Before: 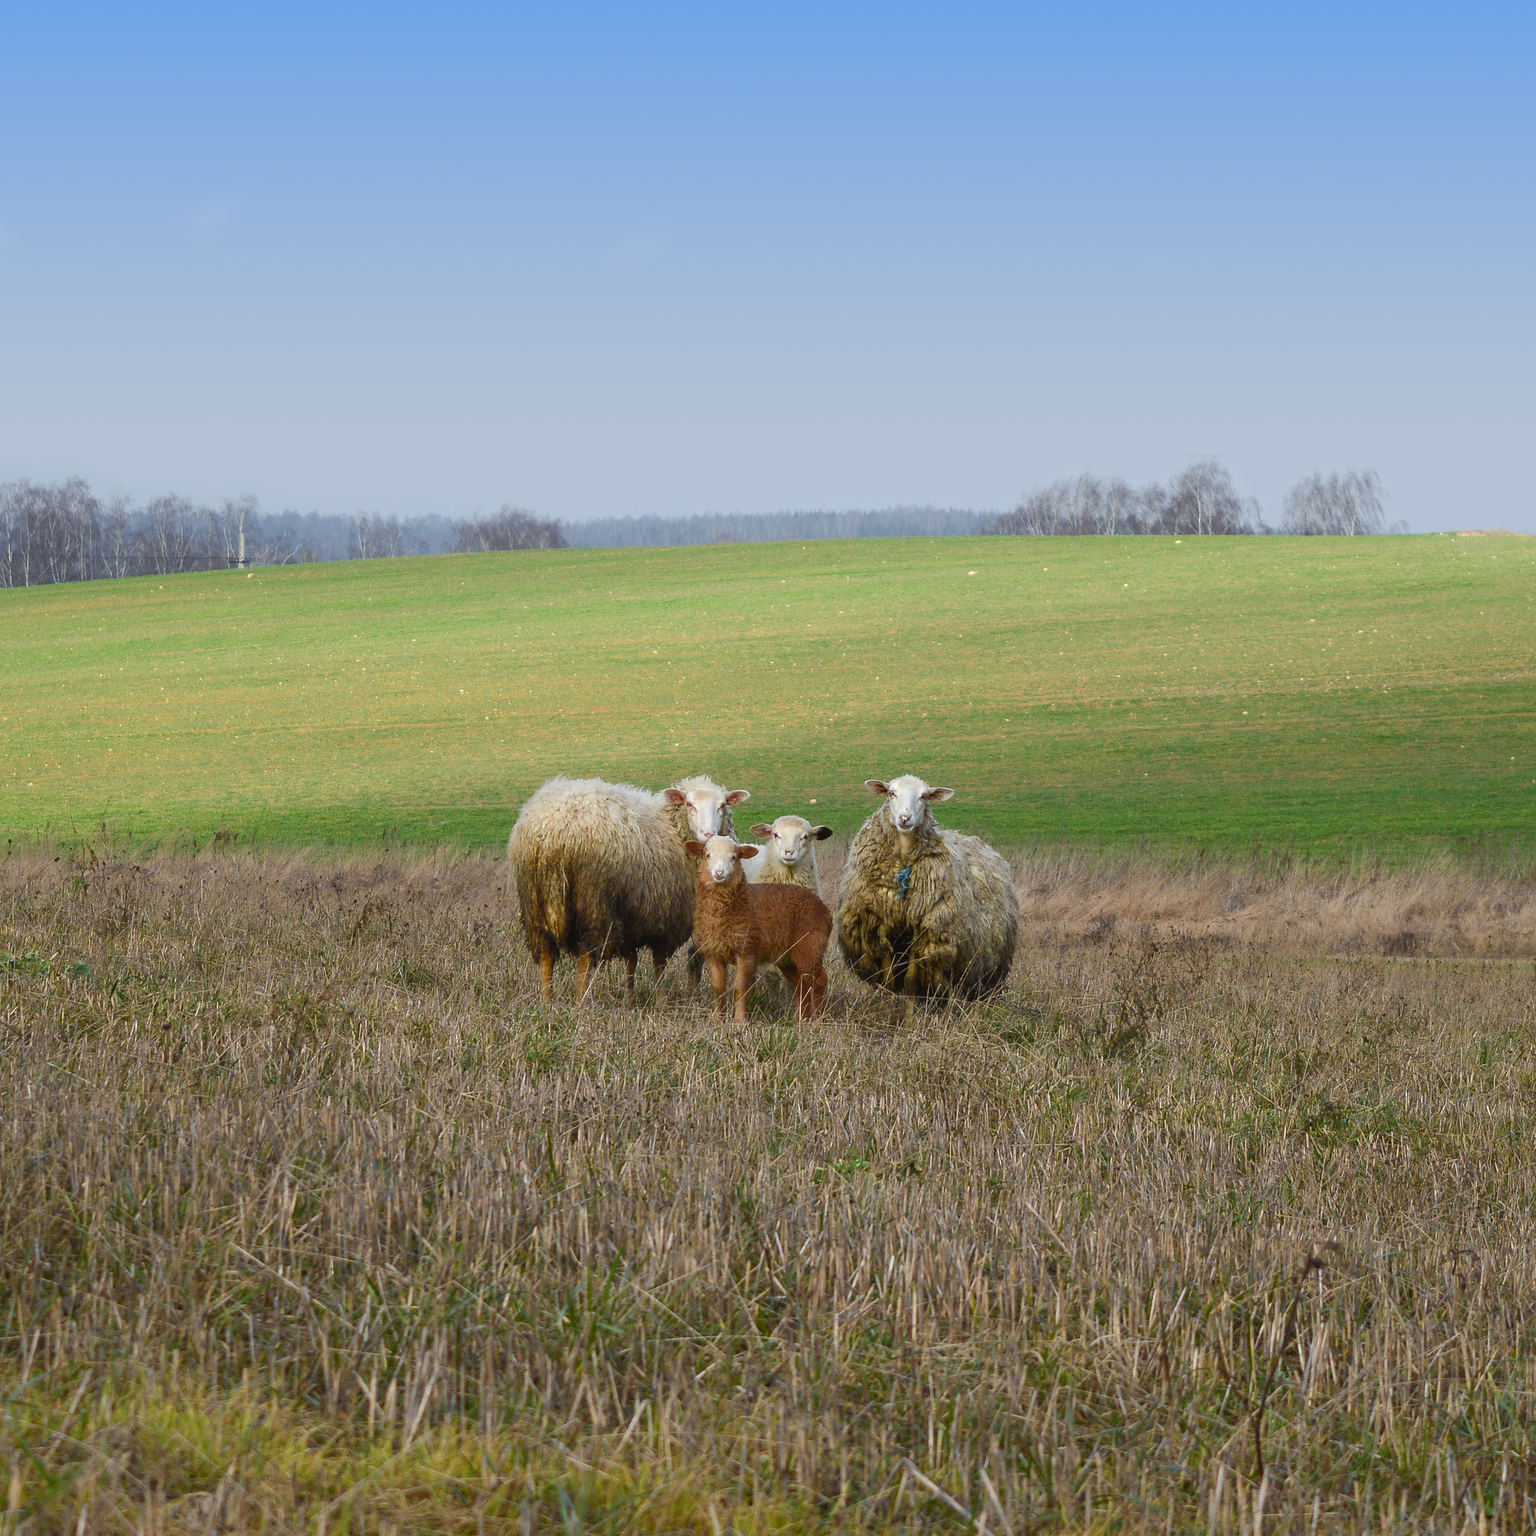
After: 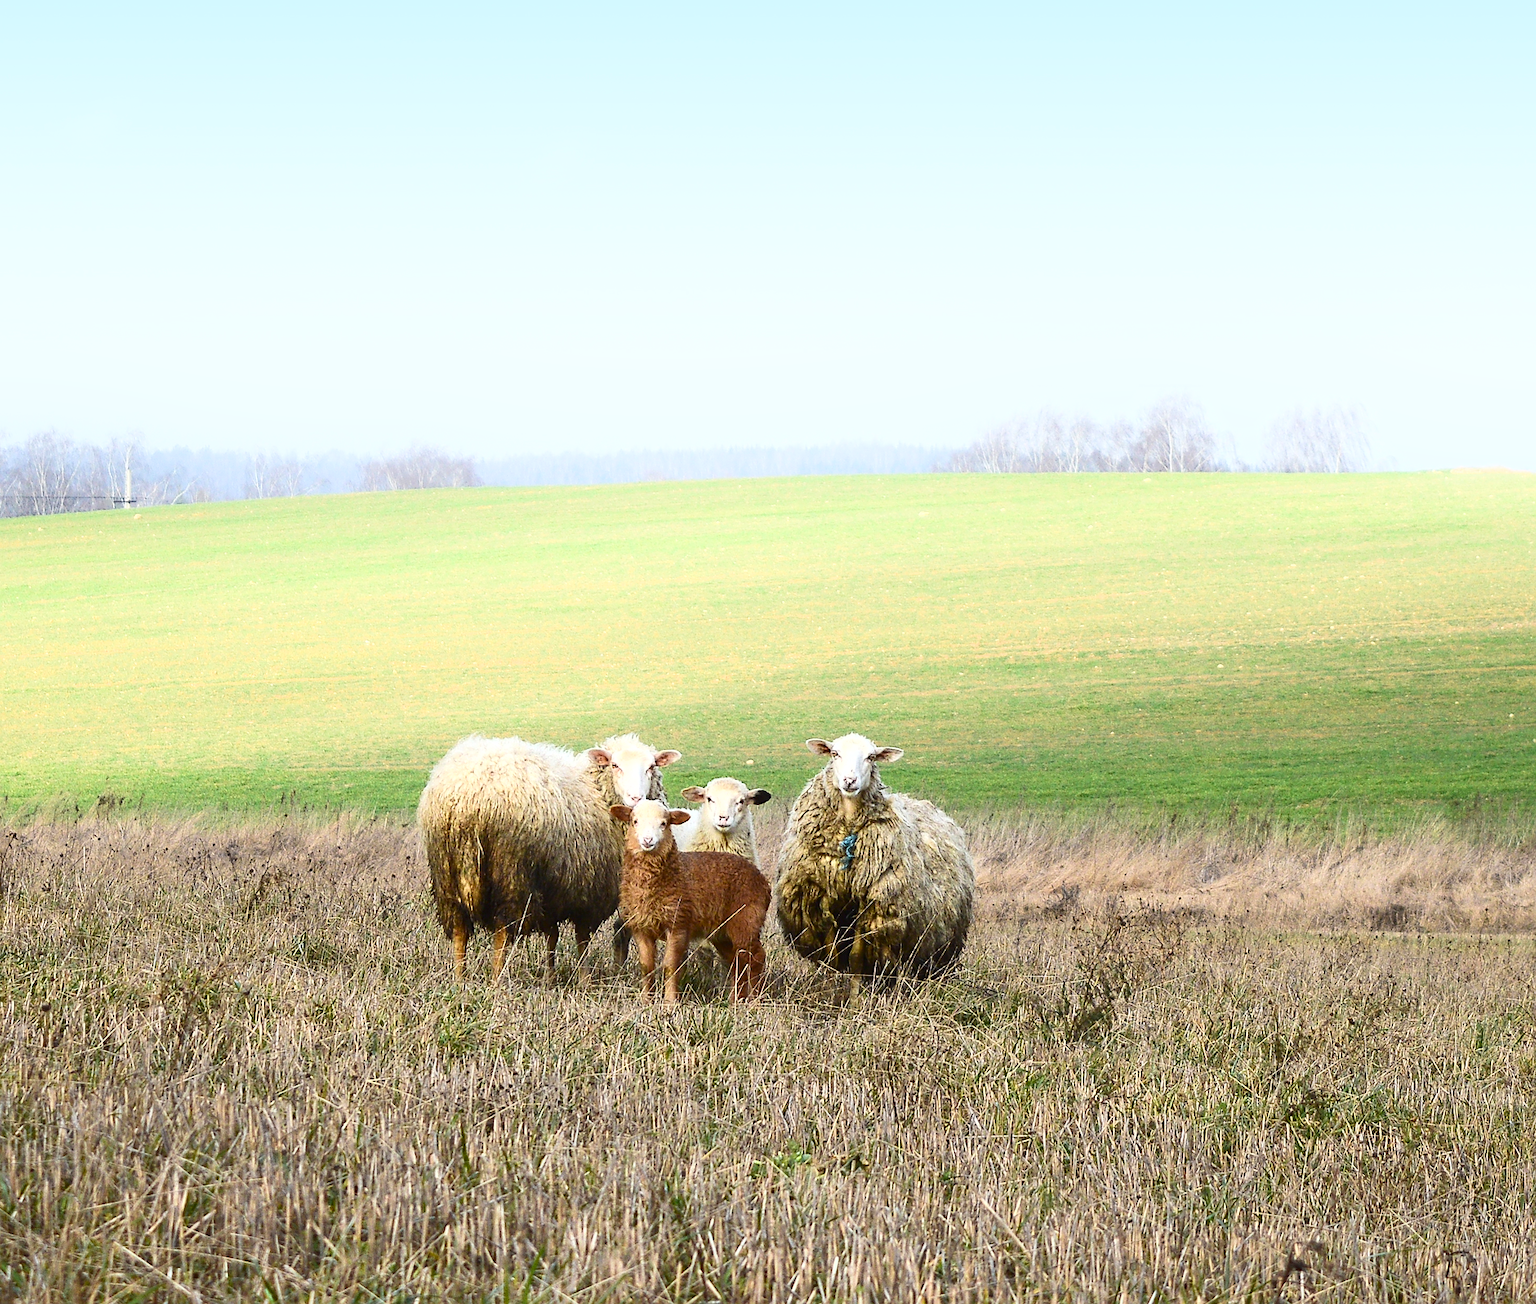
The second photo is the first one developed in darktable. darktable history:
exposure: black level correction 0, exposure 0.697 EV, compensate exposure bias true, compensate highlight preservation false
crop: left 8.118%, top 6.6%, bottom 15.38%
sharpen: radius 1.894, amount 0.396, threshold 1.735
shadows and highlights: shadows -24.06, highlights 50.4, soften with gaussian
contrast brightness saturation: contrast 0.221
